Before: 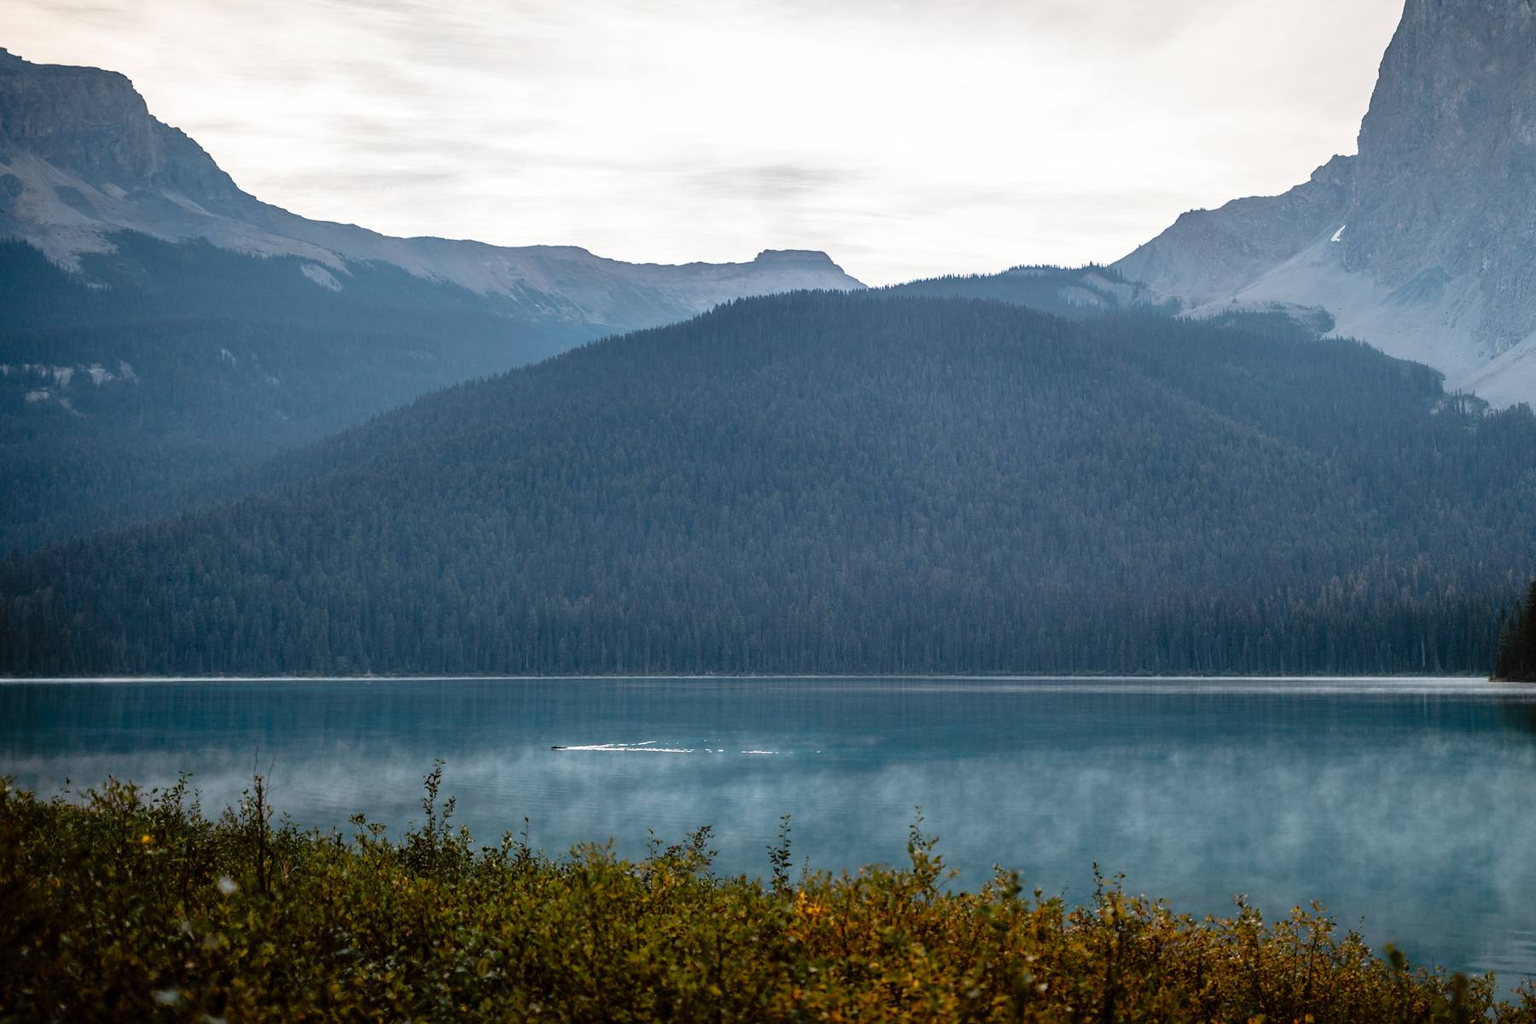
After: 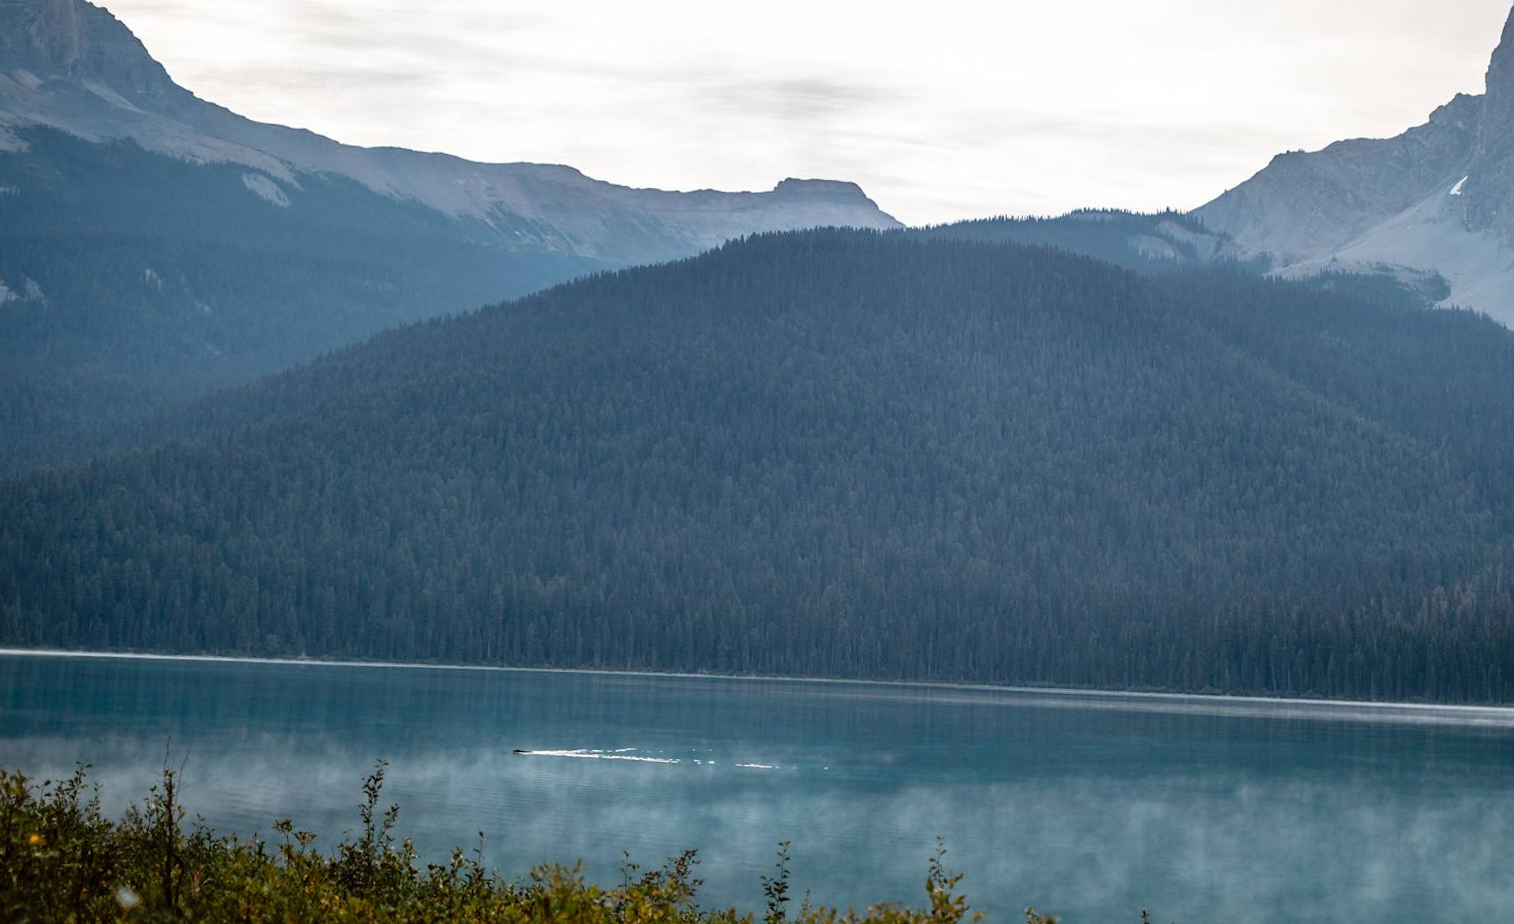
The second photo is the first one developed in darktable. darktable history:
crop: left 7.856%, top 11.836%, right 10.12%, bottom 15.387%
rotate and perspective: rotation 2.27°, automatic cropping off
